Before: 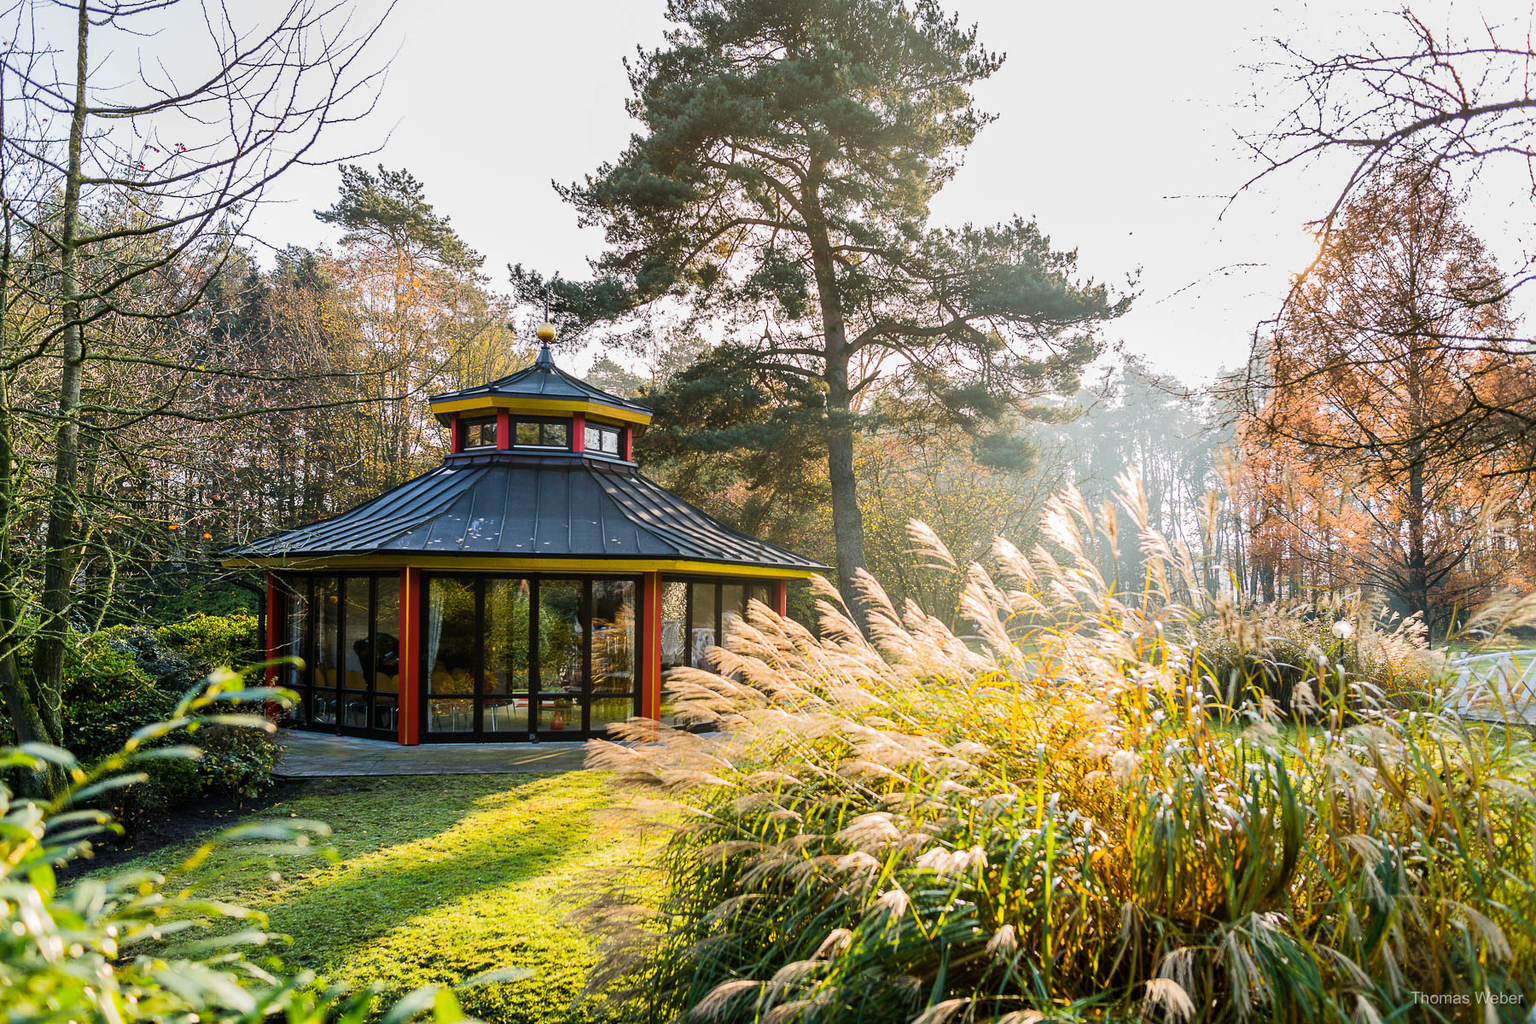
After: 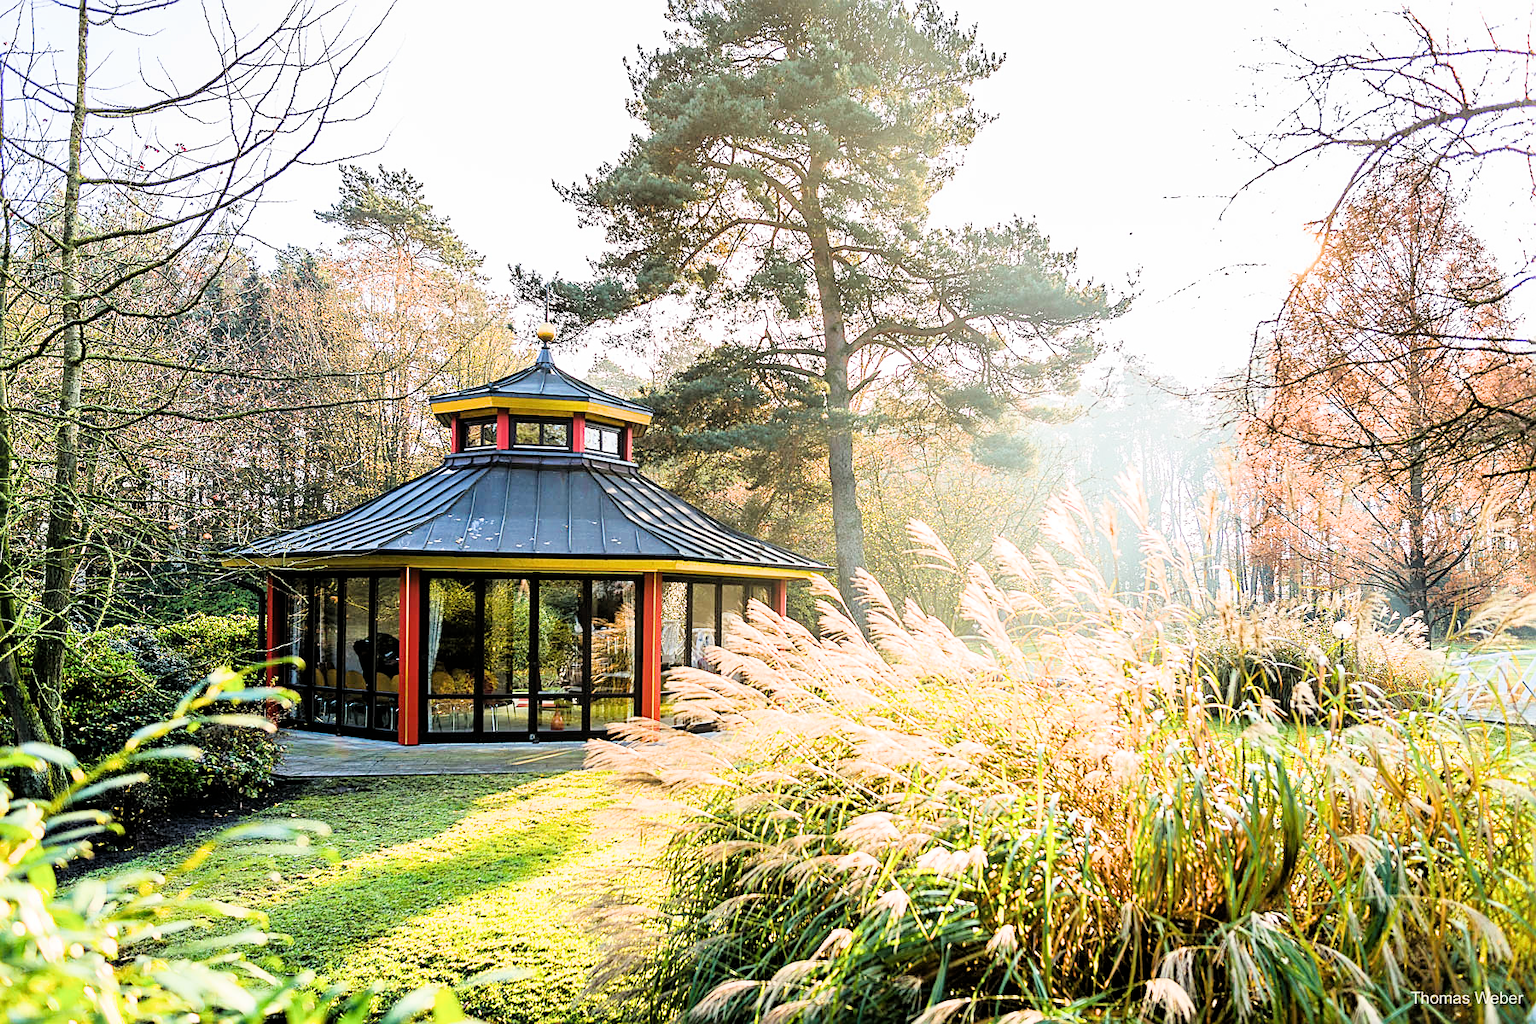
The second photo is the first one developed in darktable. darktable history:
filmic rgb: black relative exposure -5.01 EV, white relative exposure 3.96 EV, hardness 2.9, contrast 1.099
sharpen: on, module defaults
exposure: black level correction 0, exposure 1.488 EV, compensate highlight preservation false
